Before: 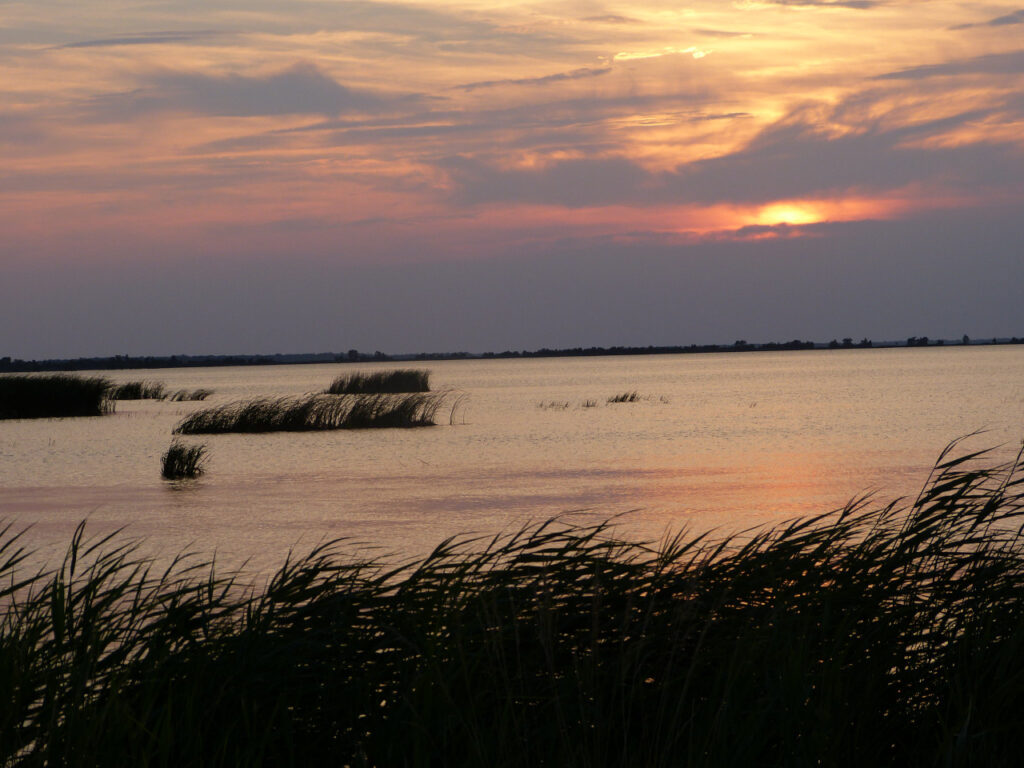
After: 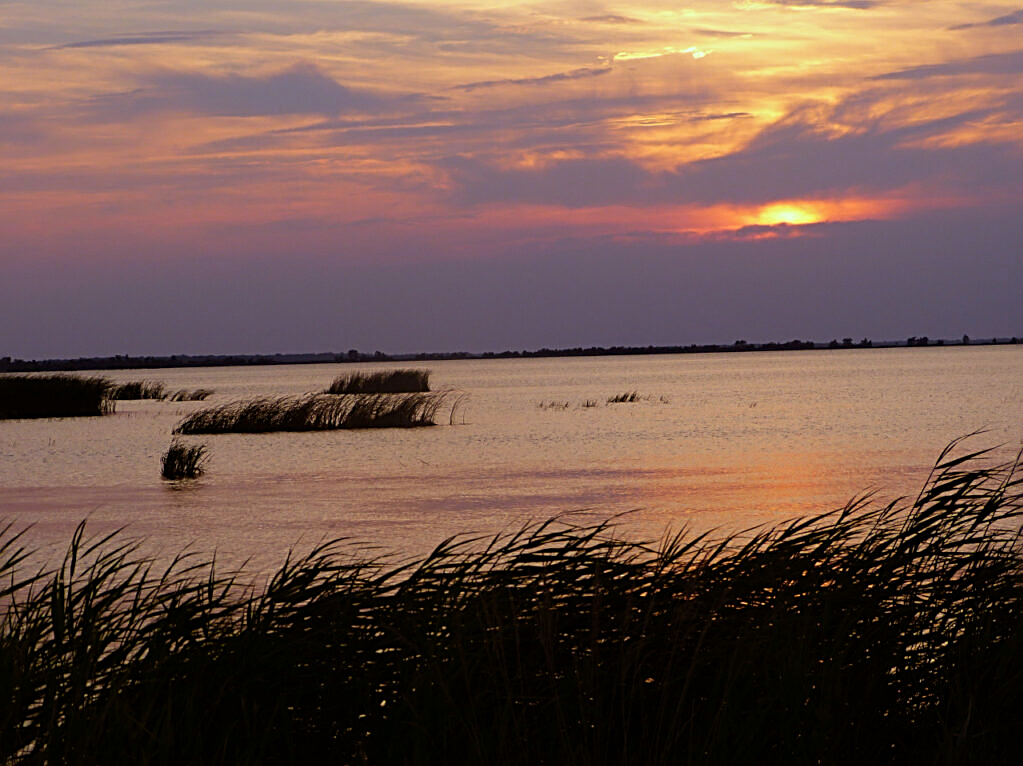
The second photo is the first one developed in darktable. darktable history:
crop: top 0.05%, bottom 0.098%
white balance: red 0.931, blue 1.11
color balance: output saturation 120%
rgb levels: mode RGB, independent channels, levels [[0, 0.5, 1], [0, 0.521, 1], [0, 0.536, 1]]
sharpen: radius 2.531, amount 0.628
